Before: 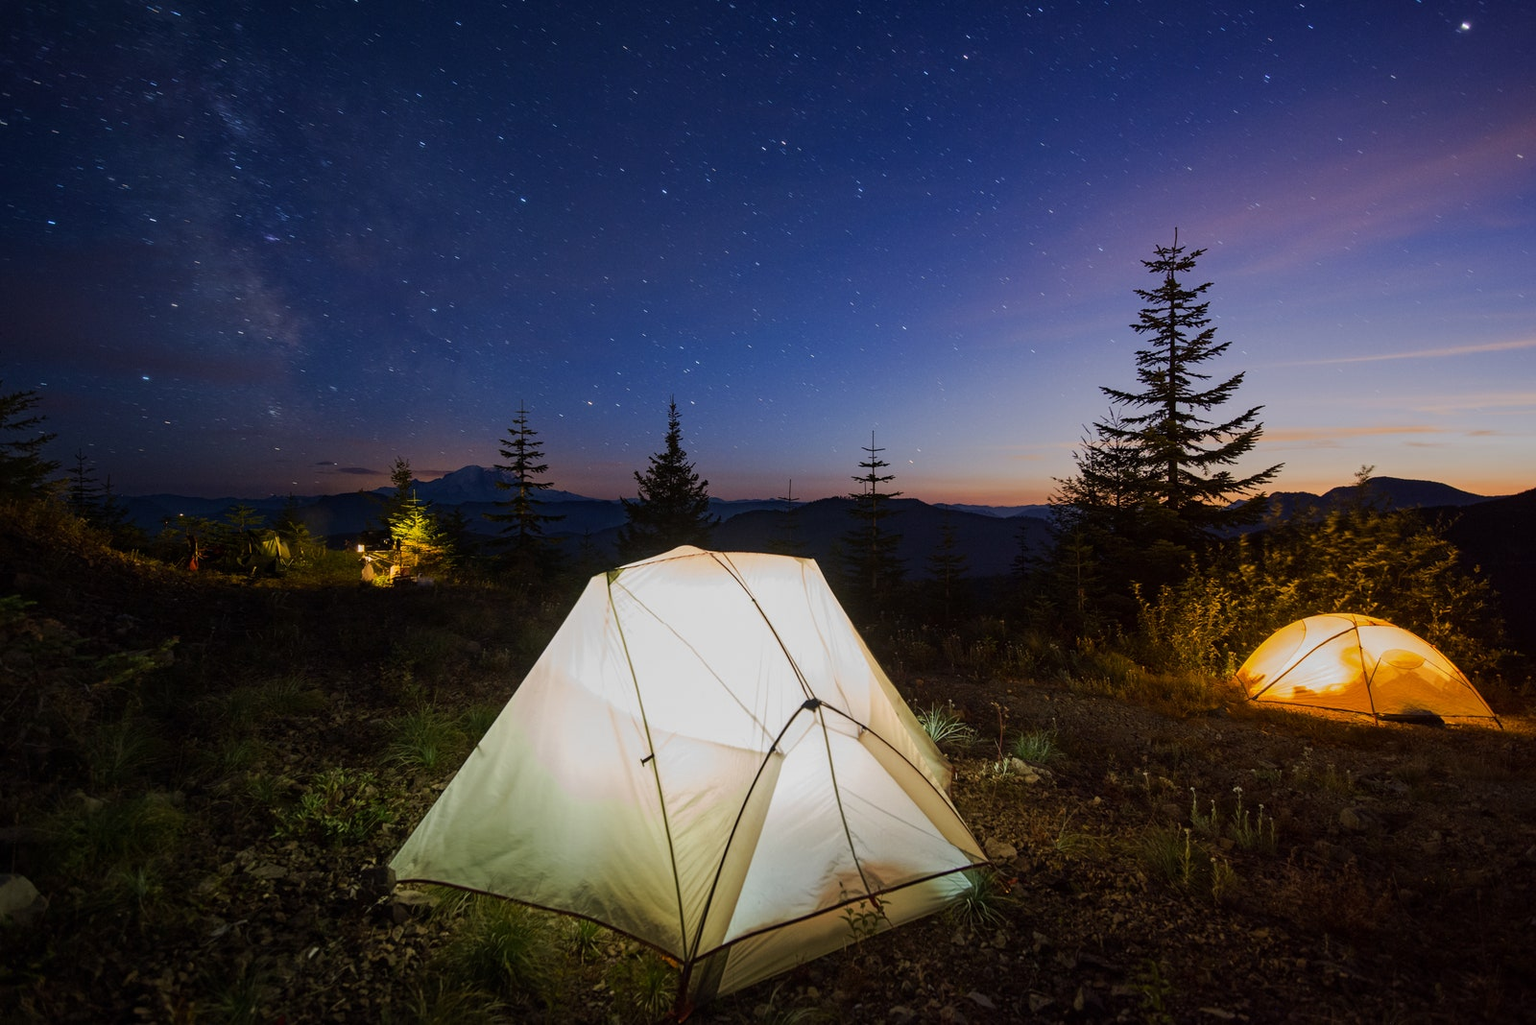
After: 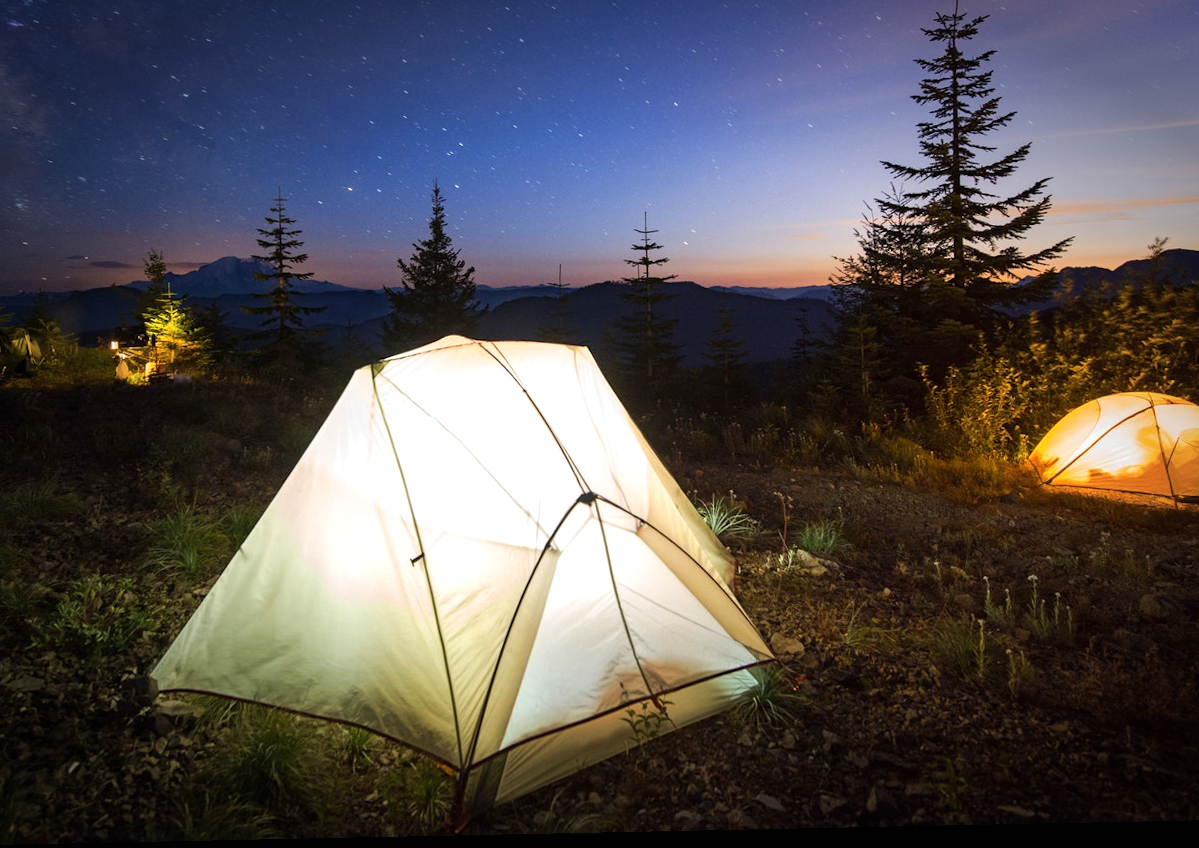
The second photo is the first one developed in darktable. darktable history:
rotate and perspective: rotation -1.17°, automatic cropping off
vignetting: fall-off start 70.97%, brightness -0.584, saturation -0.118, width/height ratio 1.333
exposure: black level correction 0, exposure 0.7 EV, compensate exposure bias true, compensate highlight preservation false
crop: left 16.871%, top 22.857%, right 9.116%
